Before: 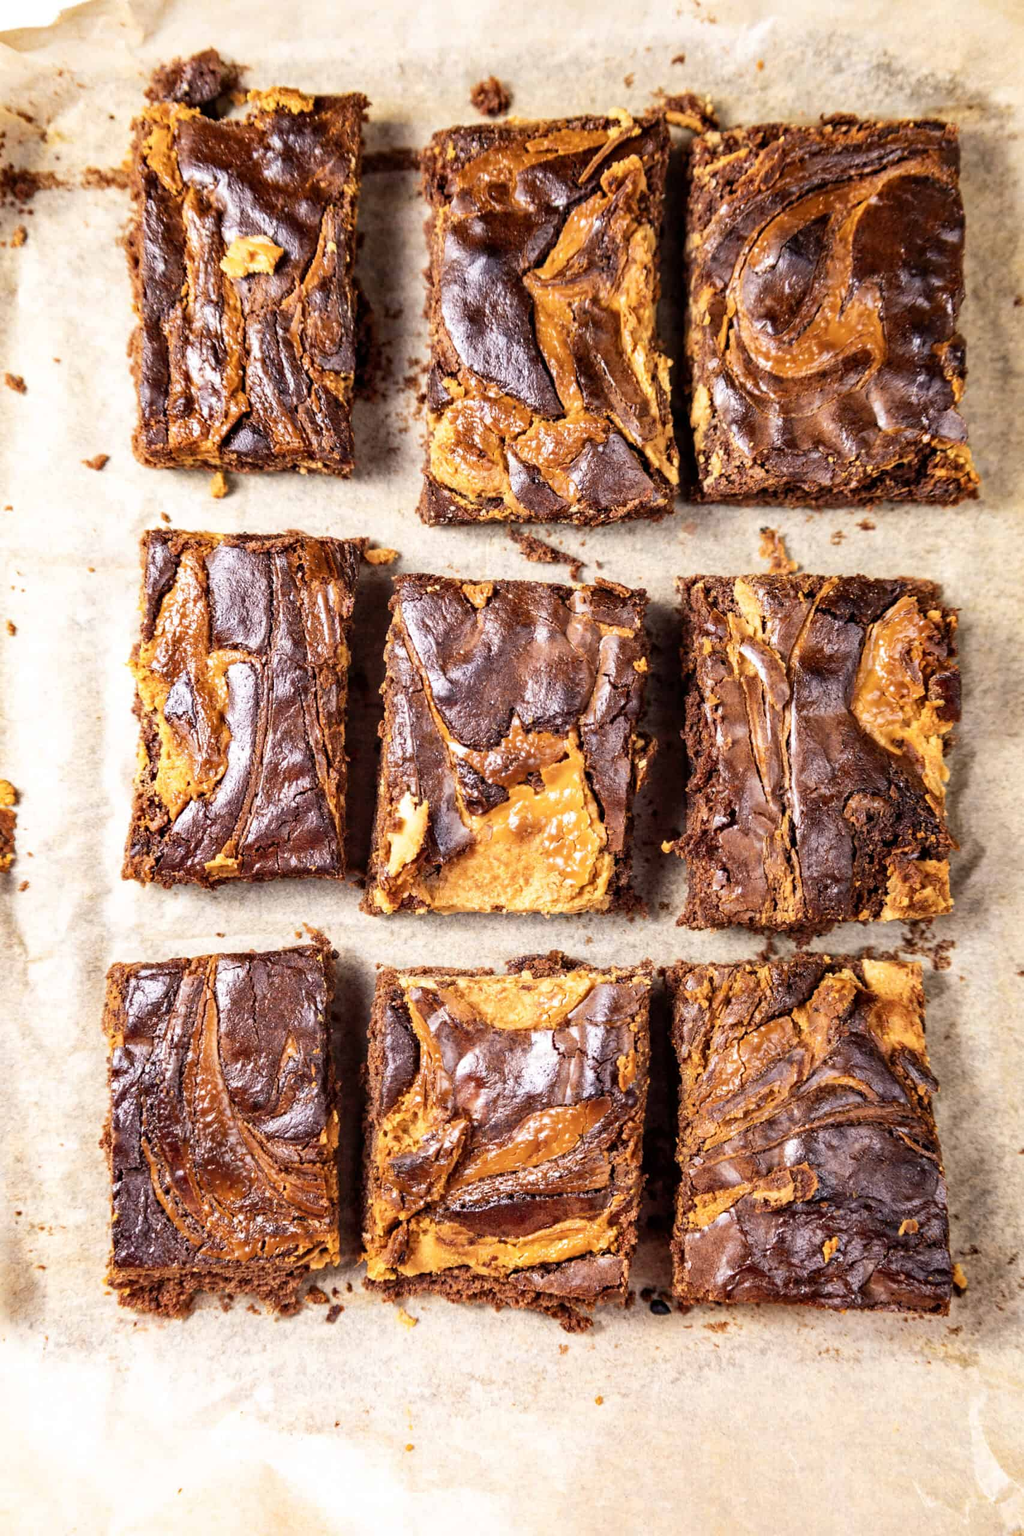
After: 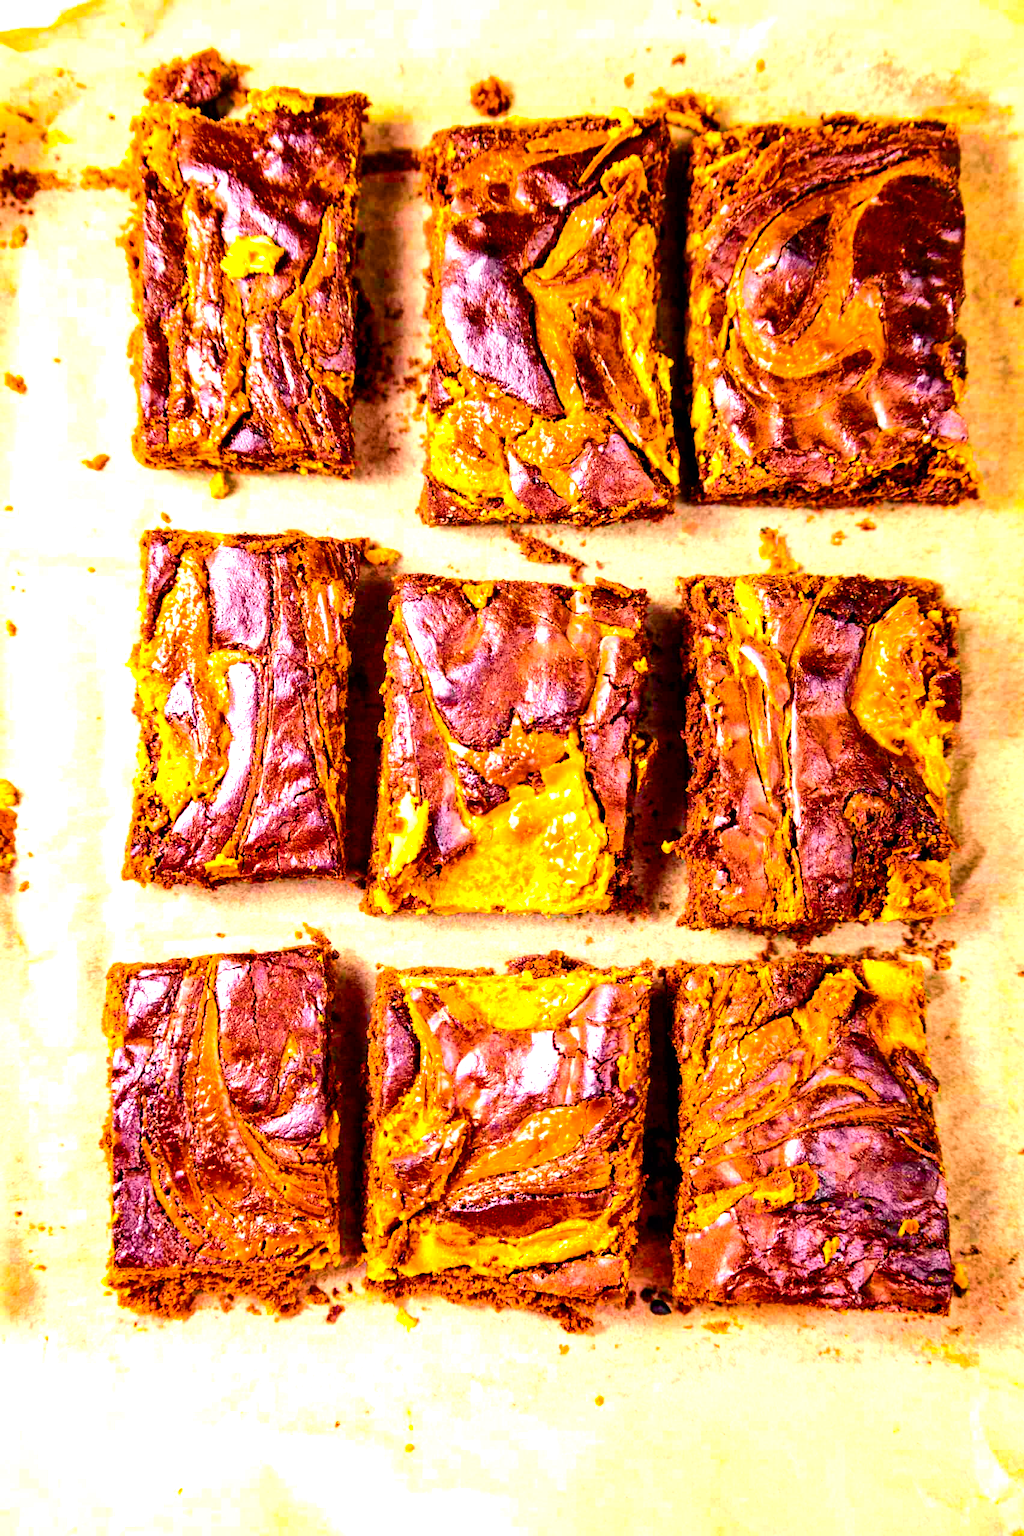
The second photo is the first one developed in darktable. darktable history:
tone curve: curves: ch0 [(0, 0) (0.037, 0.011) (0.131, 0.108) (0.279, 0.279) (0.476, 0.554) (0.617, 0.693) (0.704, 0.77) (0.813, 0.852) (0.916, 0.924) (1, 0.993)]; ch1 [(0, 0) (0.318, 0.278) (0.444, 0.427) (0.493, 0.492) (0.508, 0.502) (0.534, 0.529) (0.562, 0.563) (0.626, 0.662) (0.746, 0.764) (1, 1)]; ch2 [(0, 0) (0.316, 0.292) (0.381, 0.37) (0.423, 0.448) (0.476, 0.492) (0.502, 0.498) (0.522, 0.518) (0.533, 0.532) (0.586, 0.631) (0.634, 0.663) (0.7, 0.7) (0.861, 0.808) (1, 0.951)], color space Lab, independent channels, preserve colors none
color balance rgb: linear chroma grading › global chroma 42%, perceptual saturation grading › global saturation 42%, perceptual brilliance grading › global brilliance 25%, global vibrance 33%
